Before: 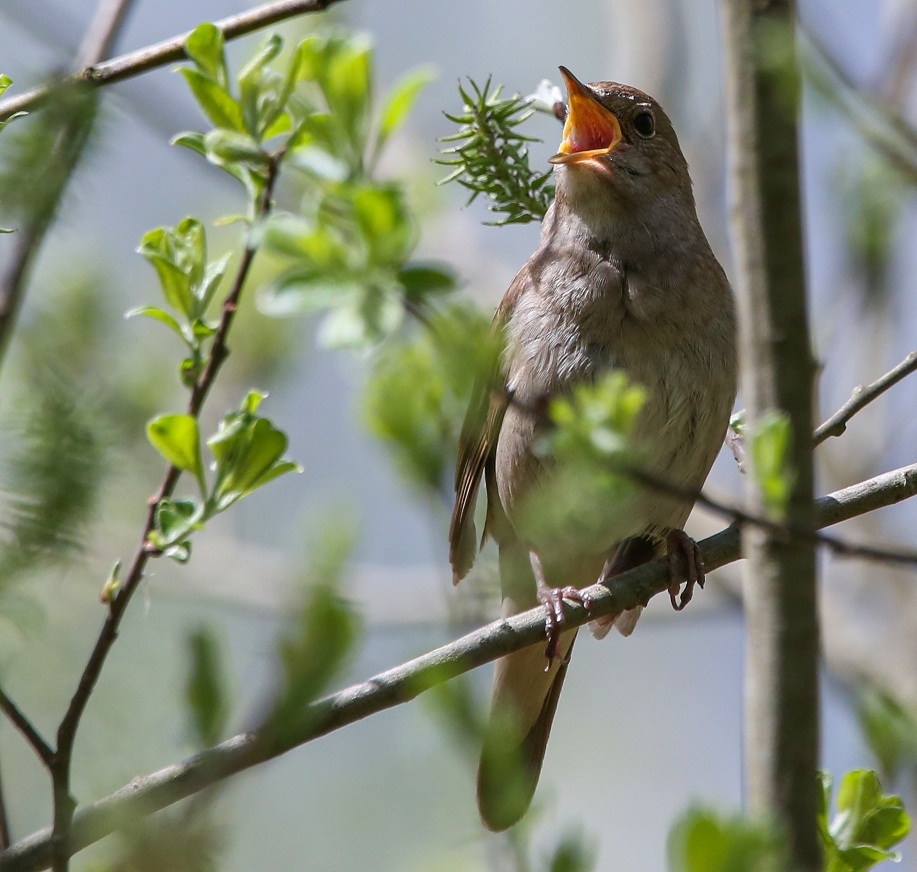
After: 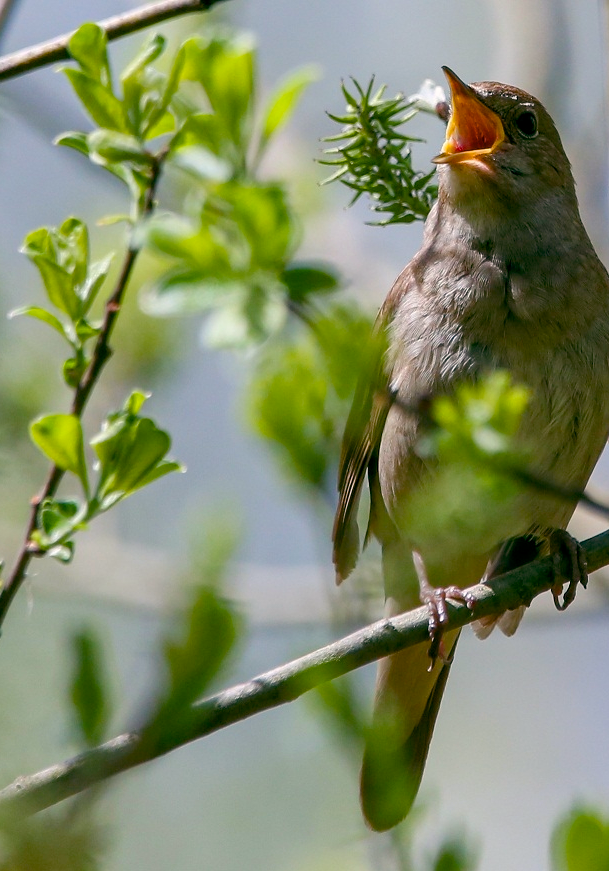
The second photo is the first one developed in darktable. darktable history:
crop and rotate: left 12.871%, right 20.666%
color balance rgb: highlights gain › chroma 1.116%, highlights gain › hue 60.11°, global offset › luminance -0.349%, global offset › chroma 0.119%, global offset › hue 162.69°, linear chroma grading › global chroma 15.354%, perceptual saturation grading › global saturation 20%, perceptual saturation grading › highlights -25.572%, perceptual saturation grading › shadows 25.914%
